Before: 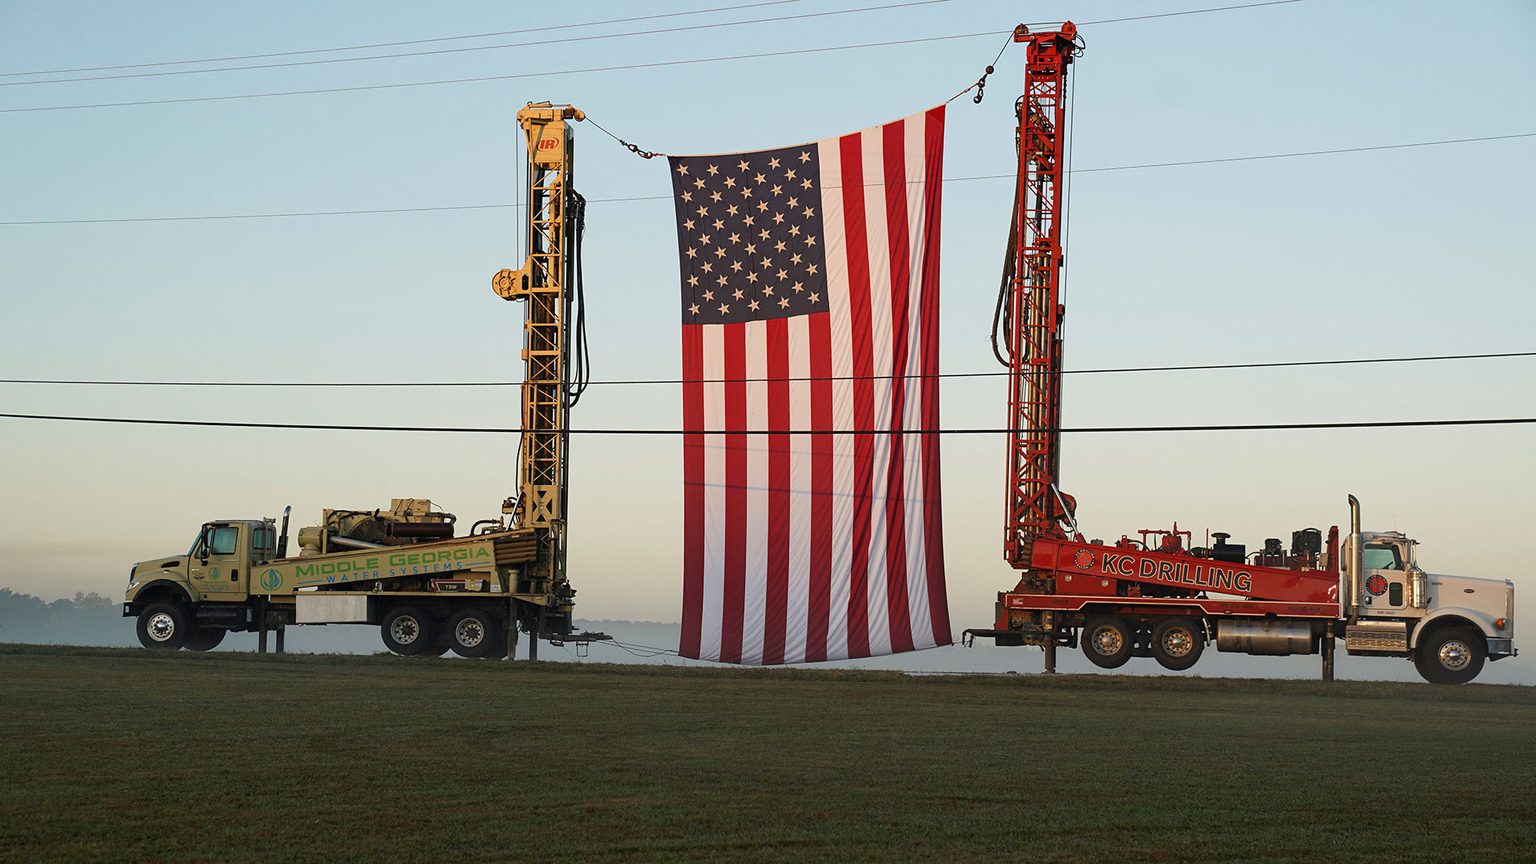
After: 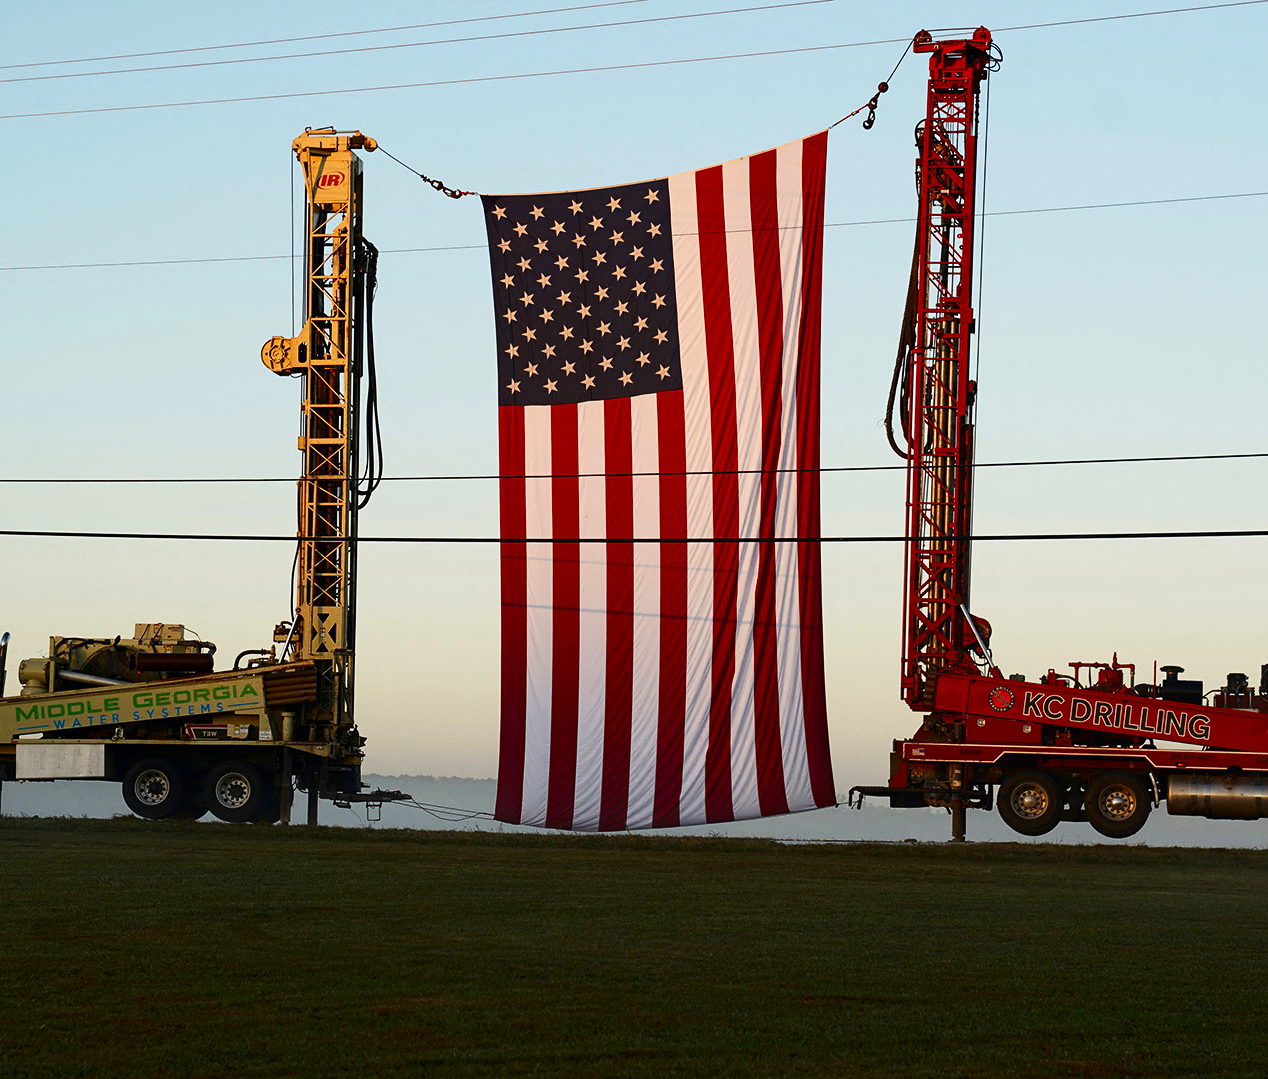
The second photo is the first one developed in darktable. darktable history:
contrast brightness saturation: contrast 0.21, brightness -0.11, saturation 0.21
crop and rotate: left 18.442%, right 15.508%
